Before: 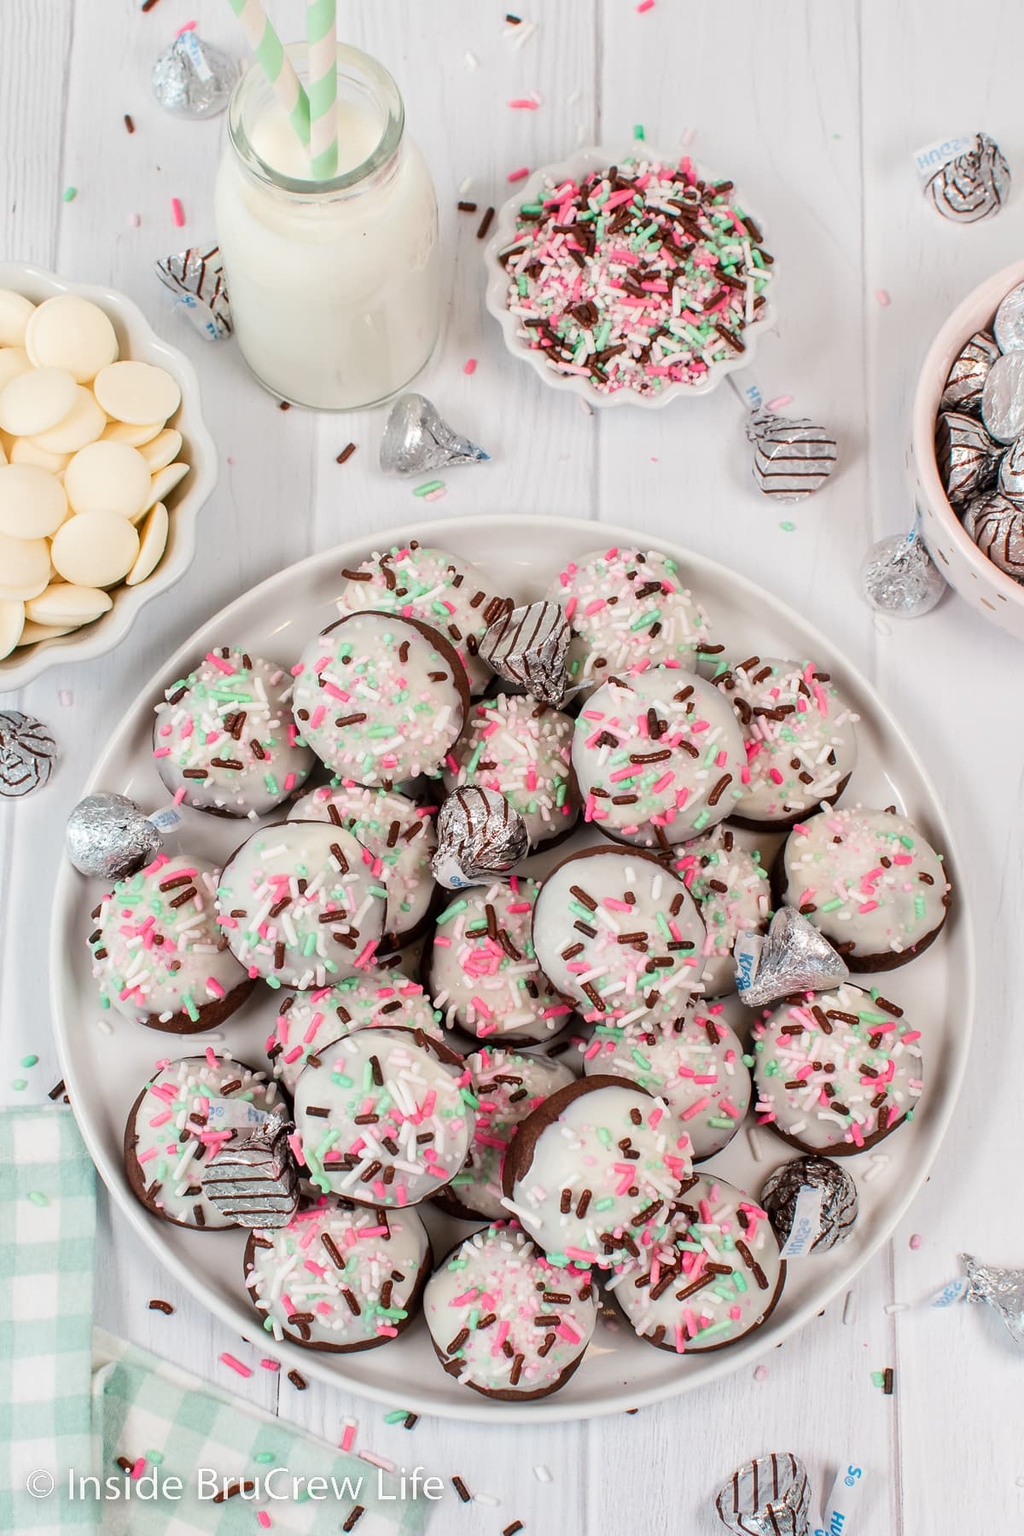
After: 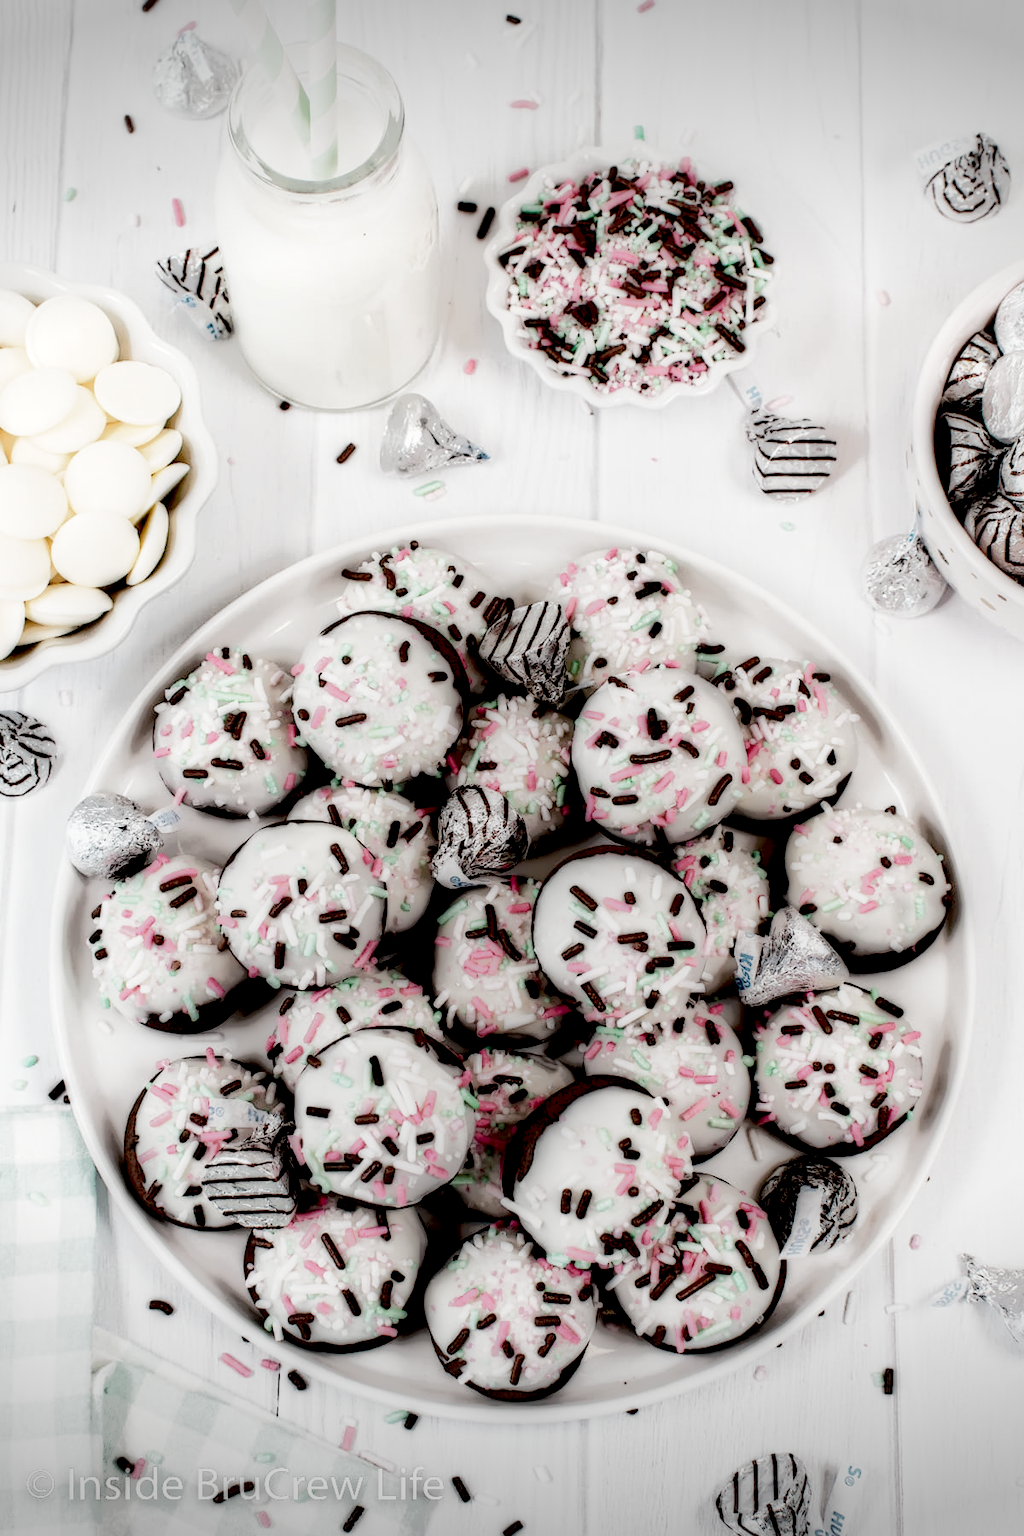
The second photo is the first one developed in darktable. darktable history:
contrast brightness saturation: contrast 0.103, saturation -0.363
local contrast: highlights 4%, shadows 207%, detail 164%, midtone range 0.004
base curve: curves: ch0 [(0, 0) (0.032, 0.037) (0.105, 0.228) (0.435, 0.76) (0.856, 0.983) (1, 1)], preserve colors none
vignetting: fall-off start 99.87%, width/height ratio 1.304
